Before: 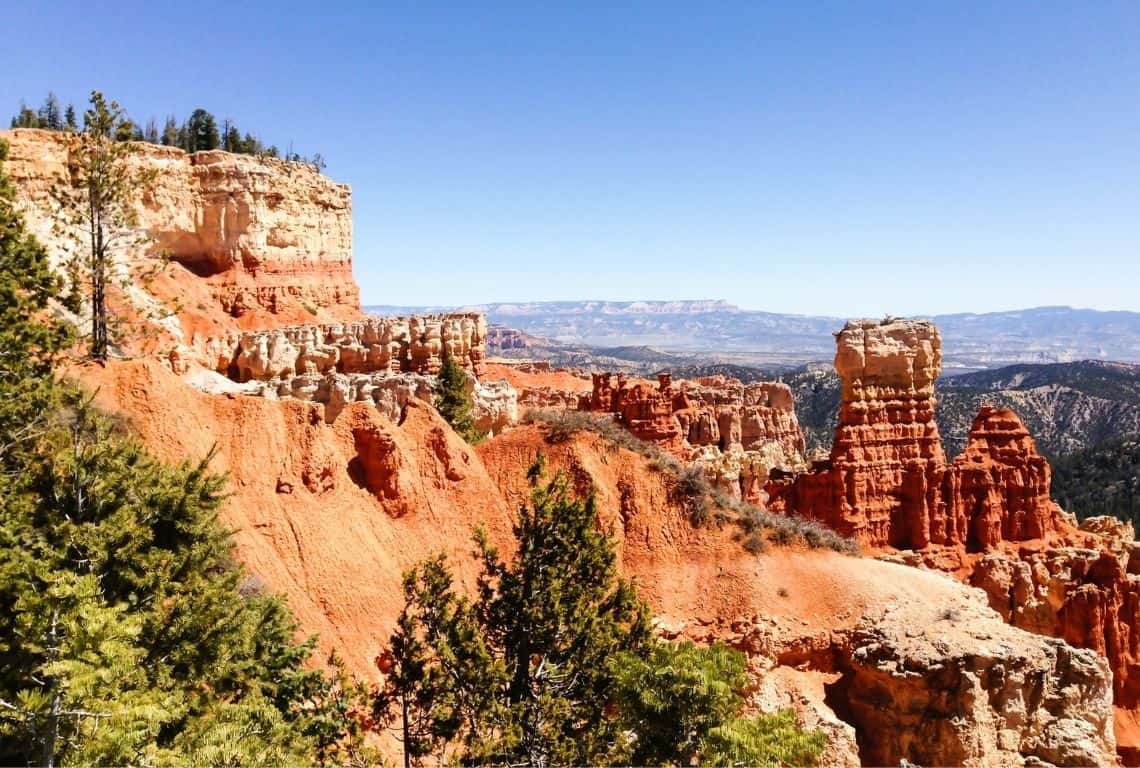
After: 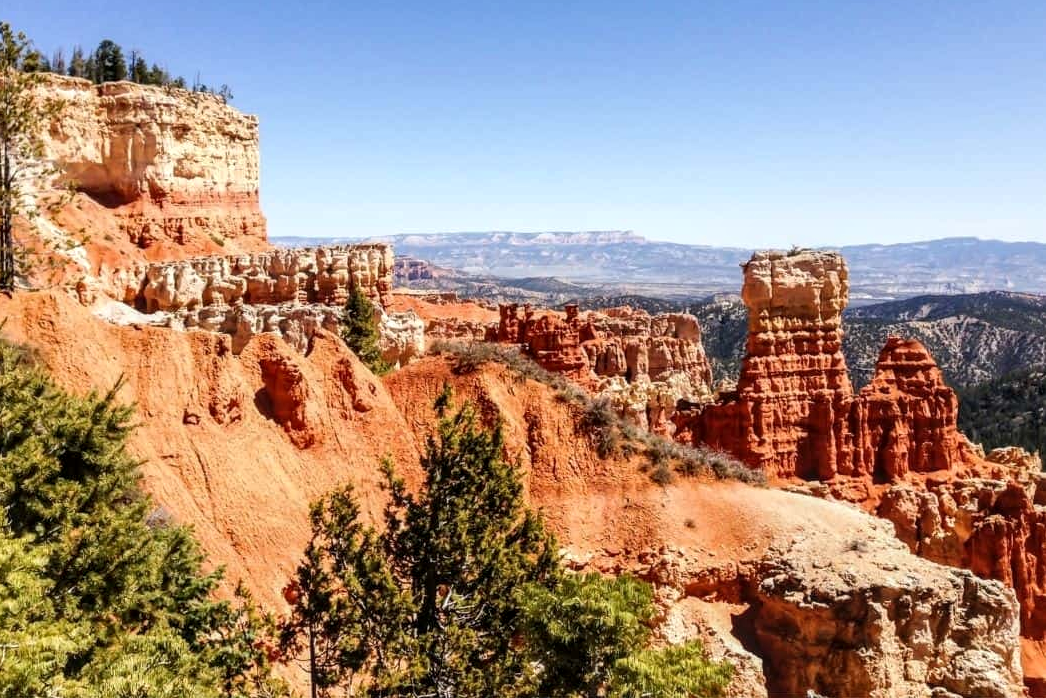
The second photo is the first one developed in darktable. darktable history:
local contrast: on, module defaults
crop and rotate: left 8.216%, top 9.097%
